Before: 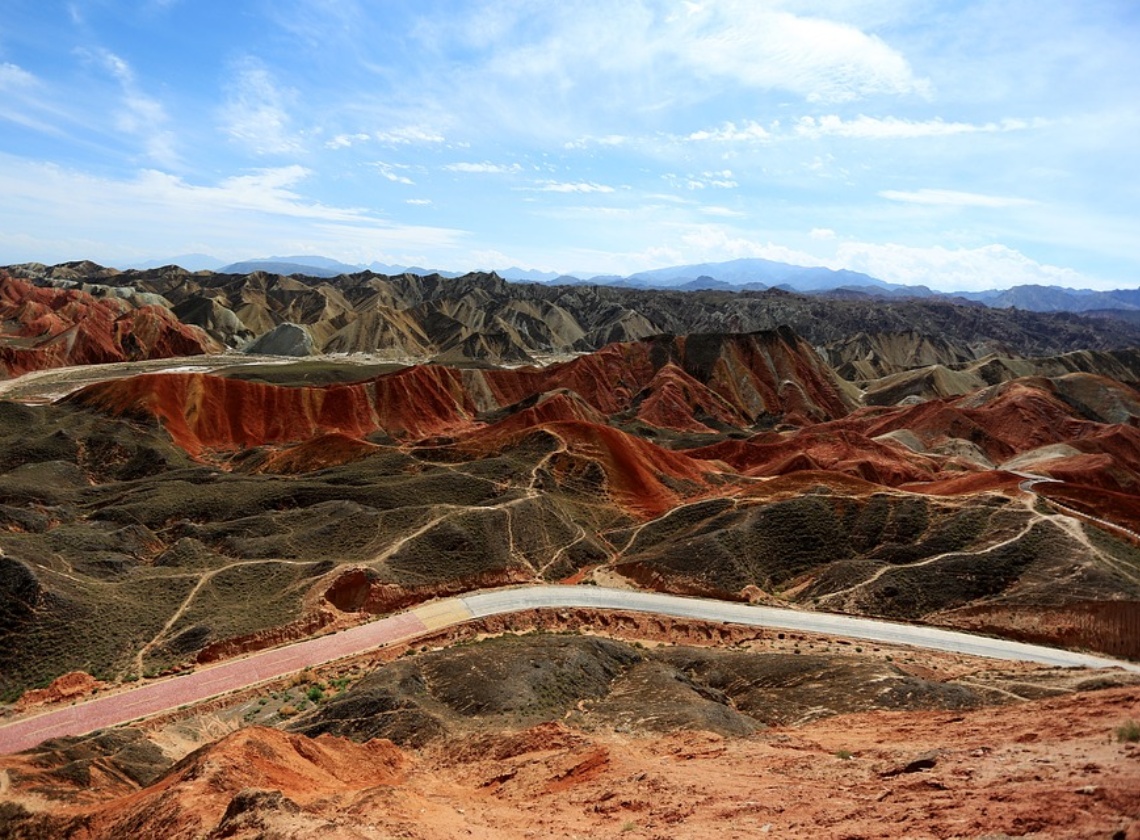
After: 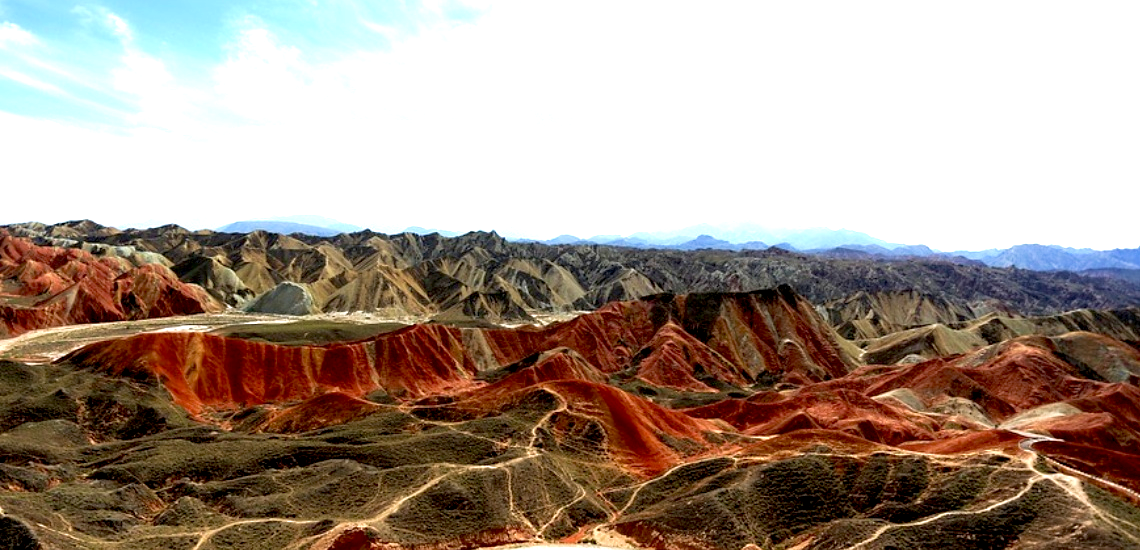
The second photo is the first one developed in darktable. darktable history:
velvia: on, module defaults
crop and rotate: top 4.931%, bottom 29.546%
exposure: black level correction 0.008, exposure 0.987 EV, compensate exposure bias true, compensate highlight preservation false
